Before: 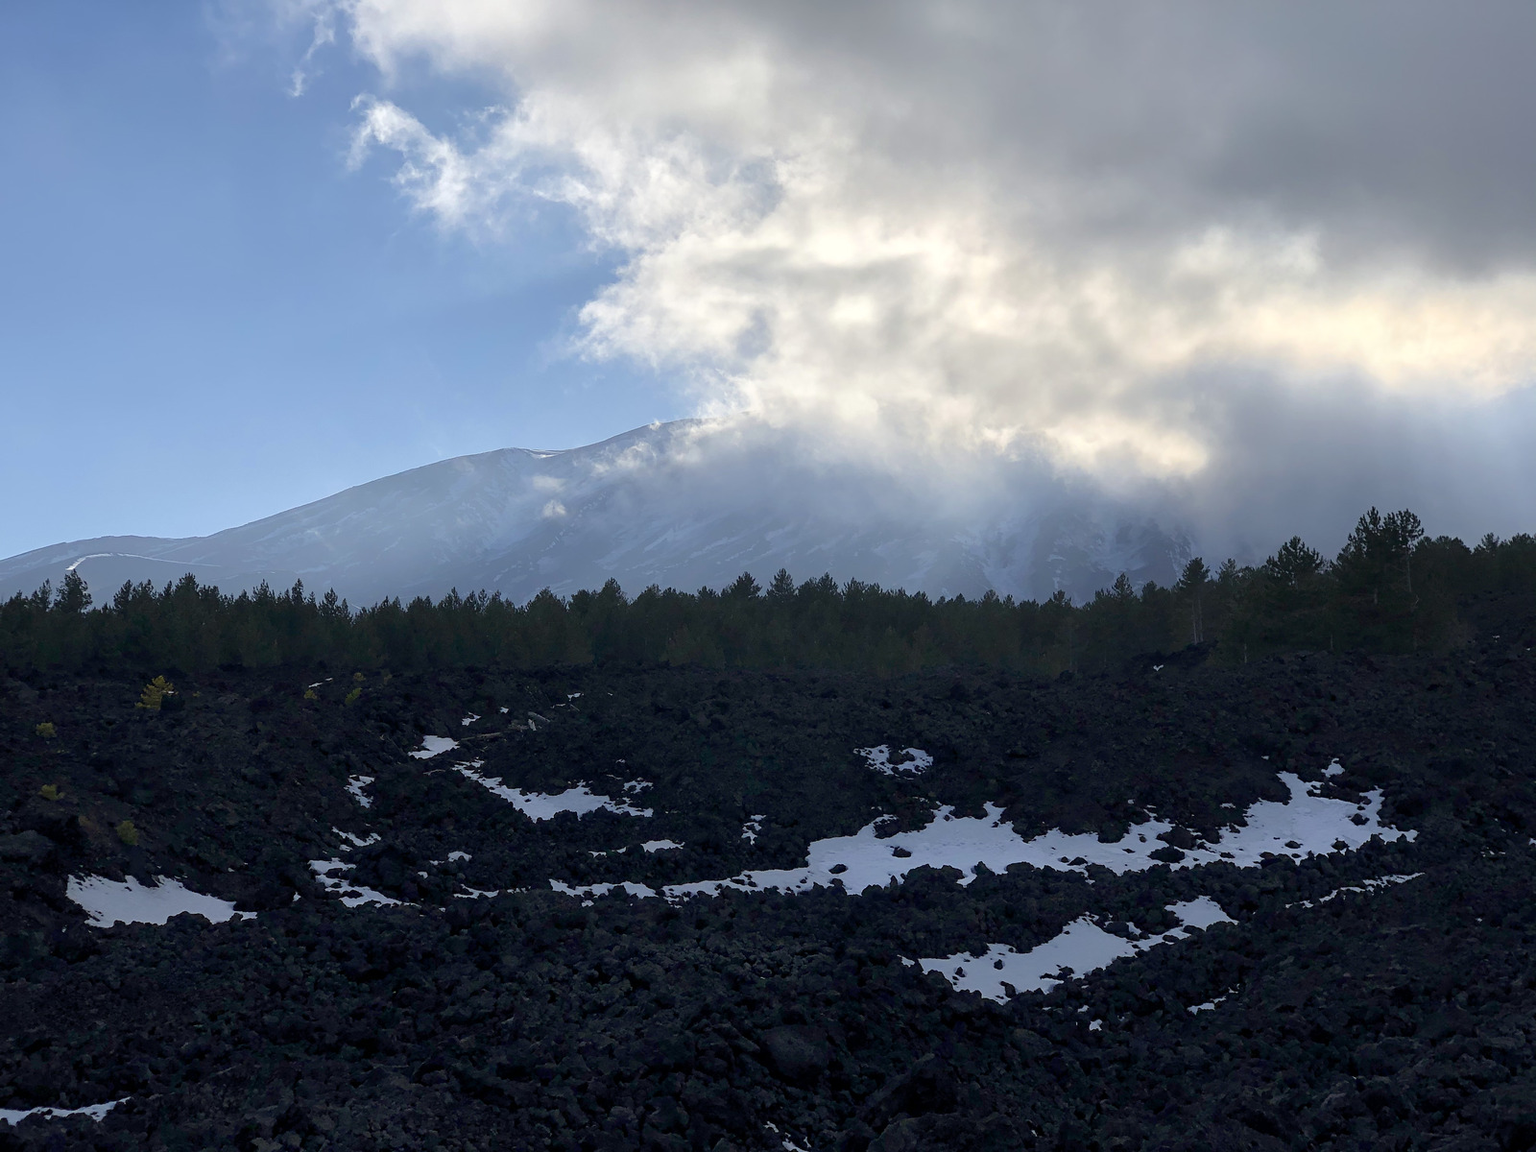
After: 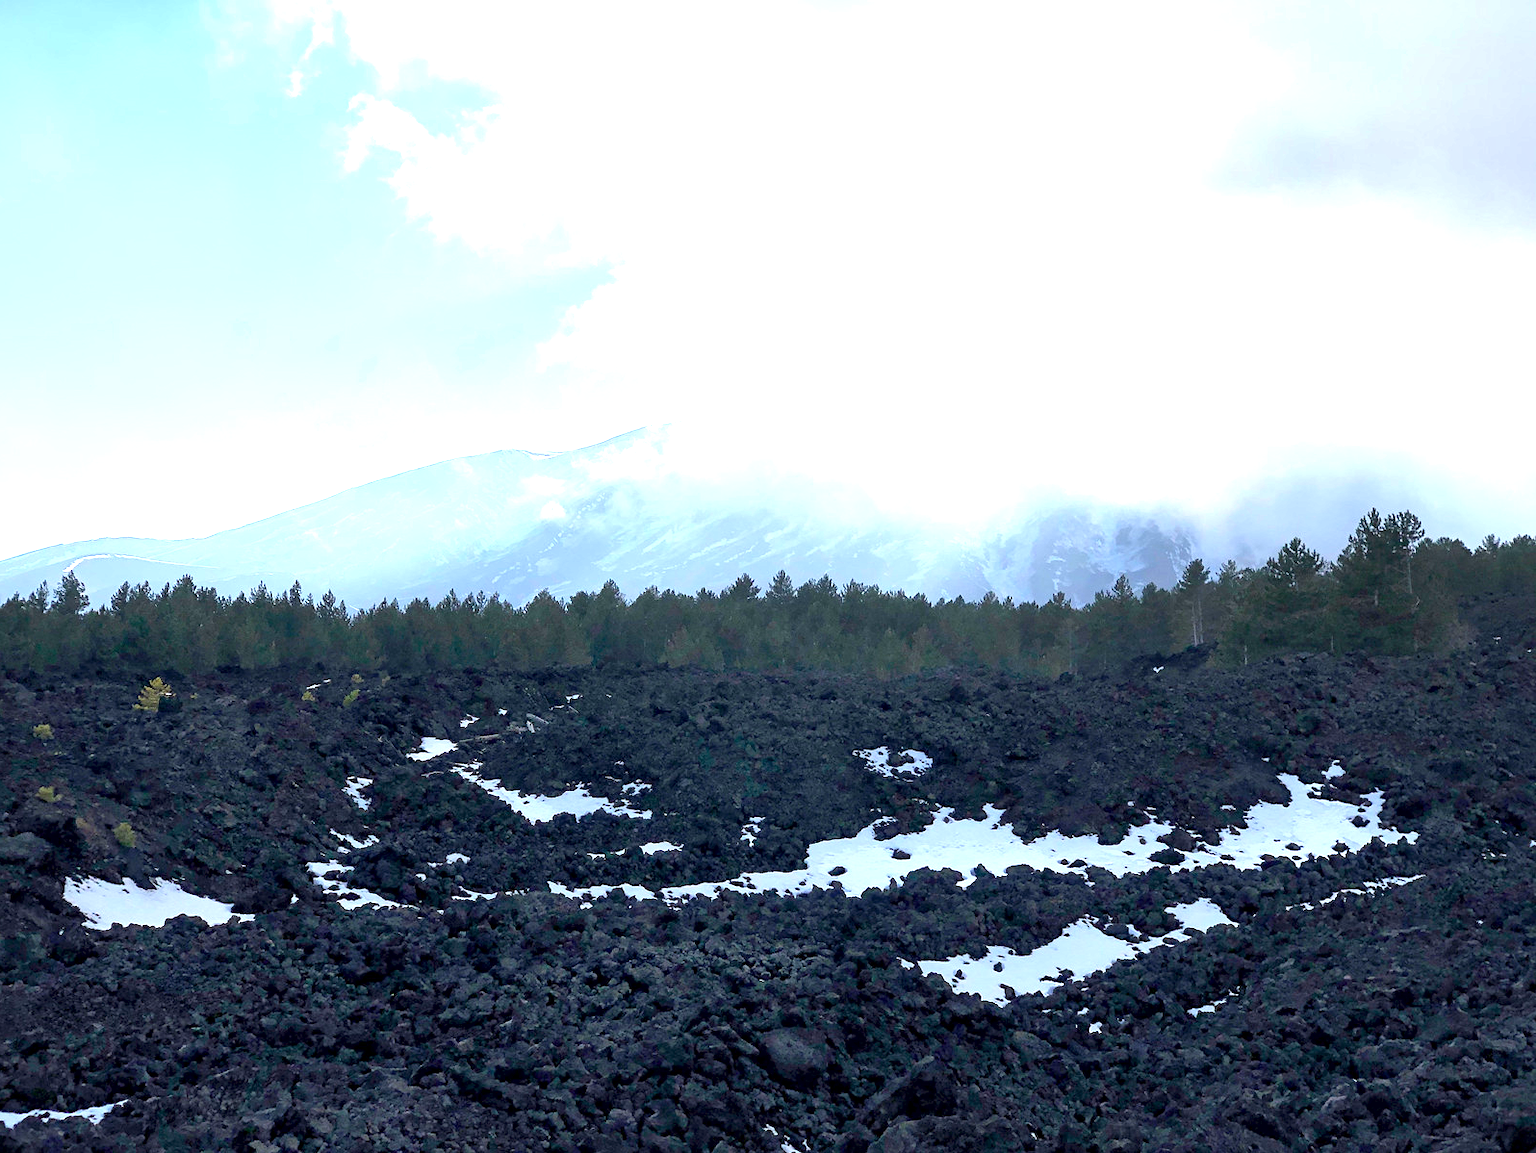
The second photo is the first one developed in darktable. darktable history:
crop and rotate: left 0.199%, bottom 0.003%
exposure: black level correction 0, exposure 1.918 EV, compensate exposure bias true, compensate highlight preservation false
local contrast: mode bilateral grid, contrast 51, coarseness 51, detail 150%, midtone range 0.2
